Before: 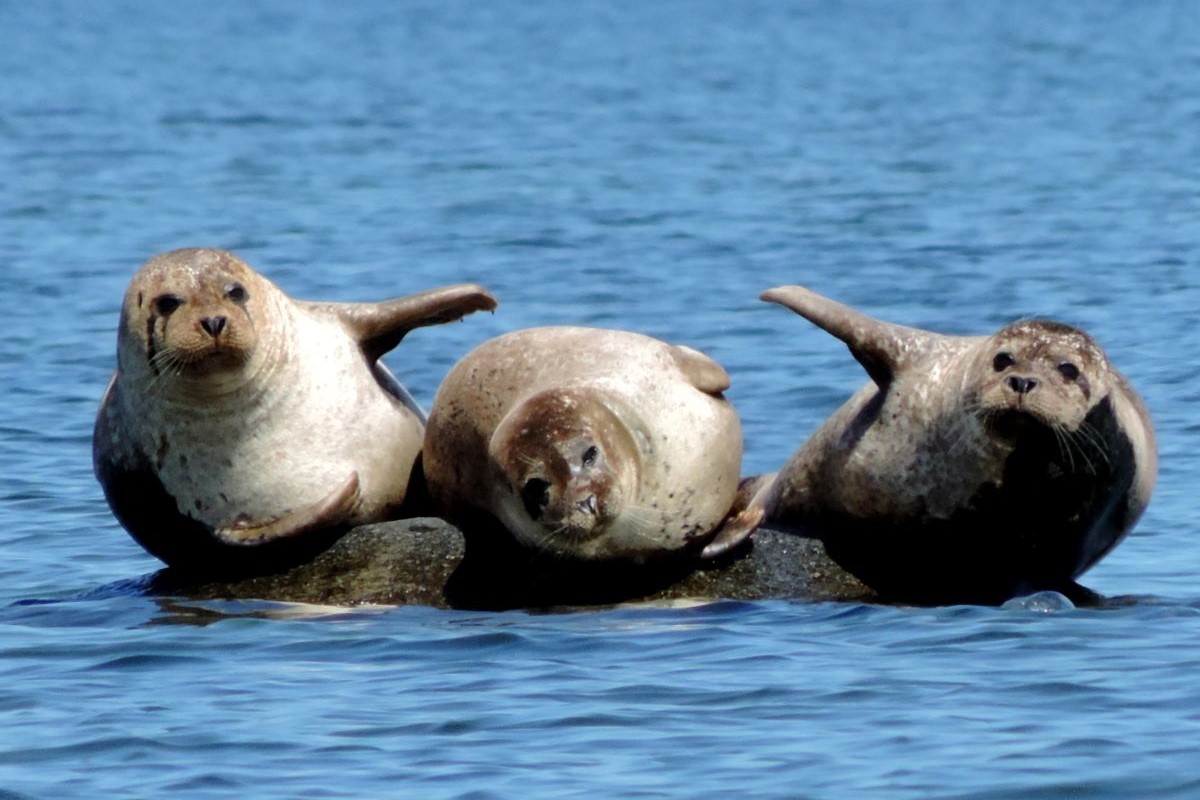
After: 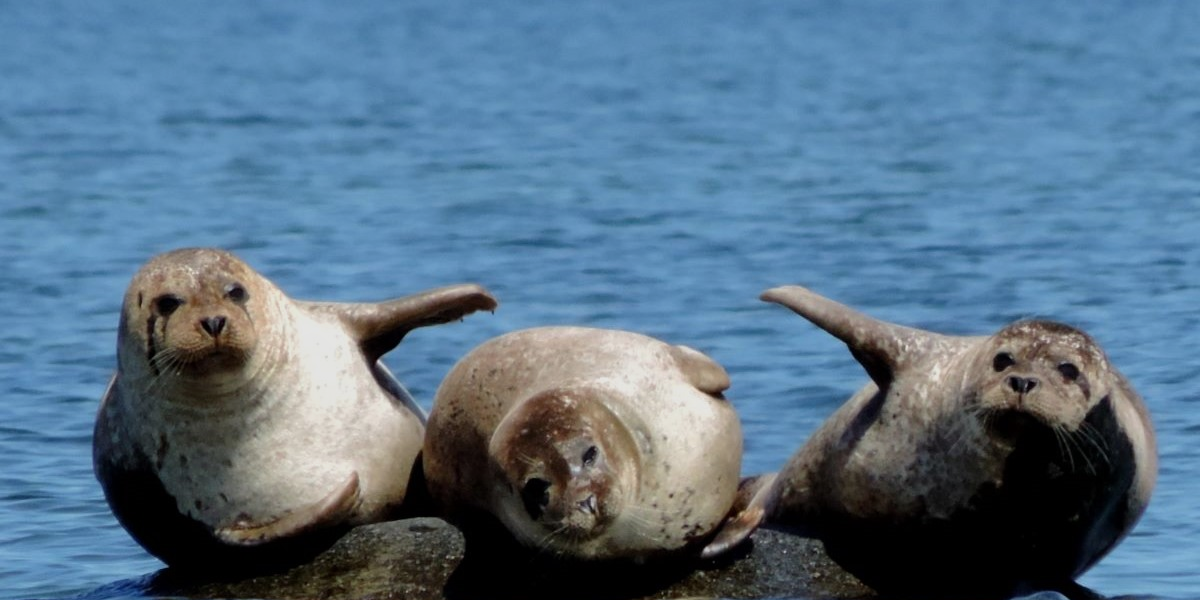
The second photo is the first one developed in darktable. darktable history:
crop: bottom 24.967%
tone equalizer: on, module defaults
exposure: exposure -0.36 EV, compensate highlight preservation false
